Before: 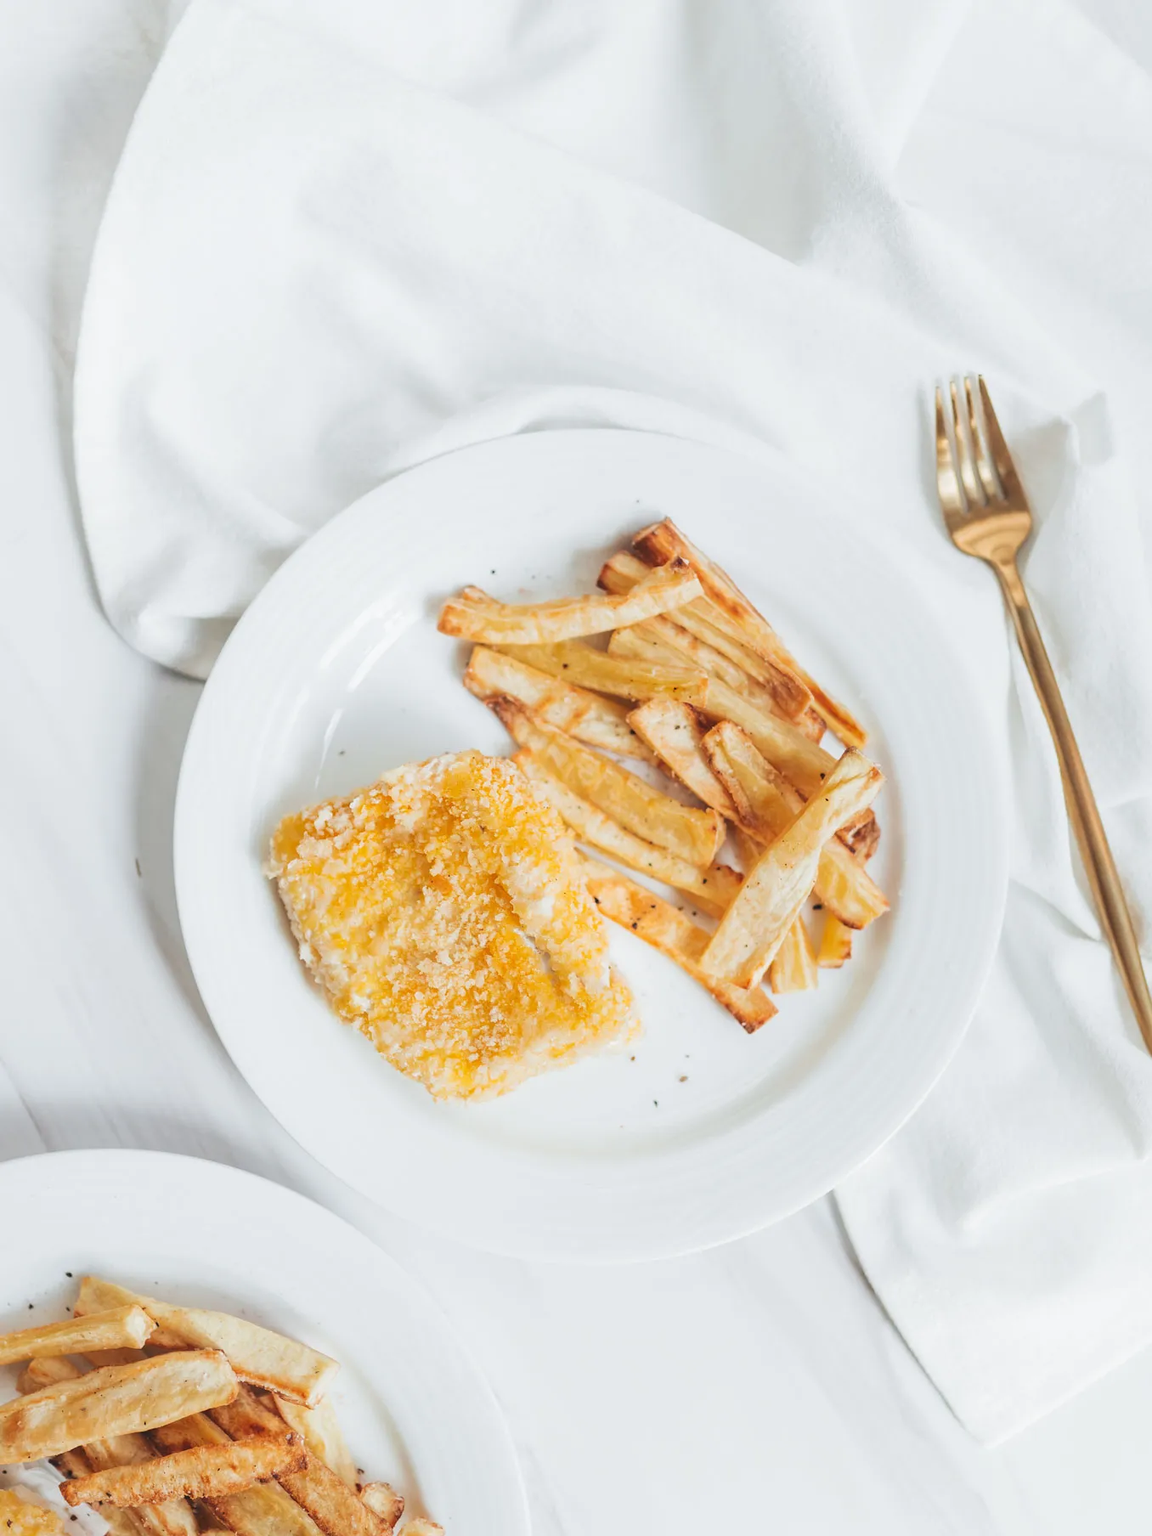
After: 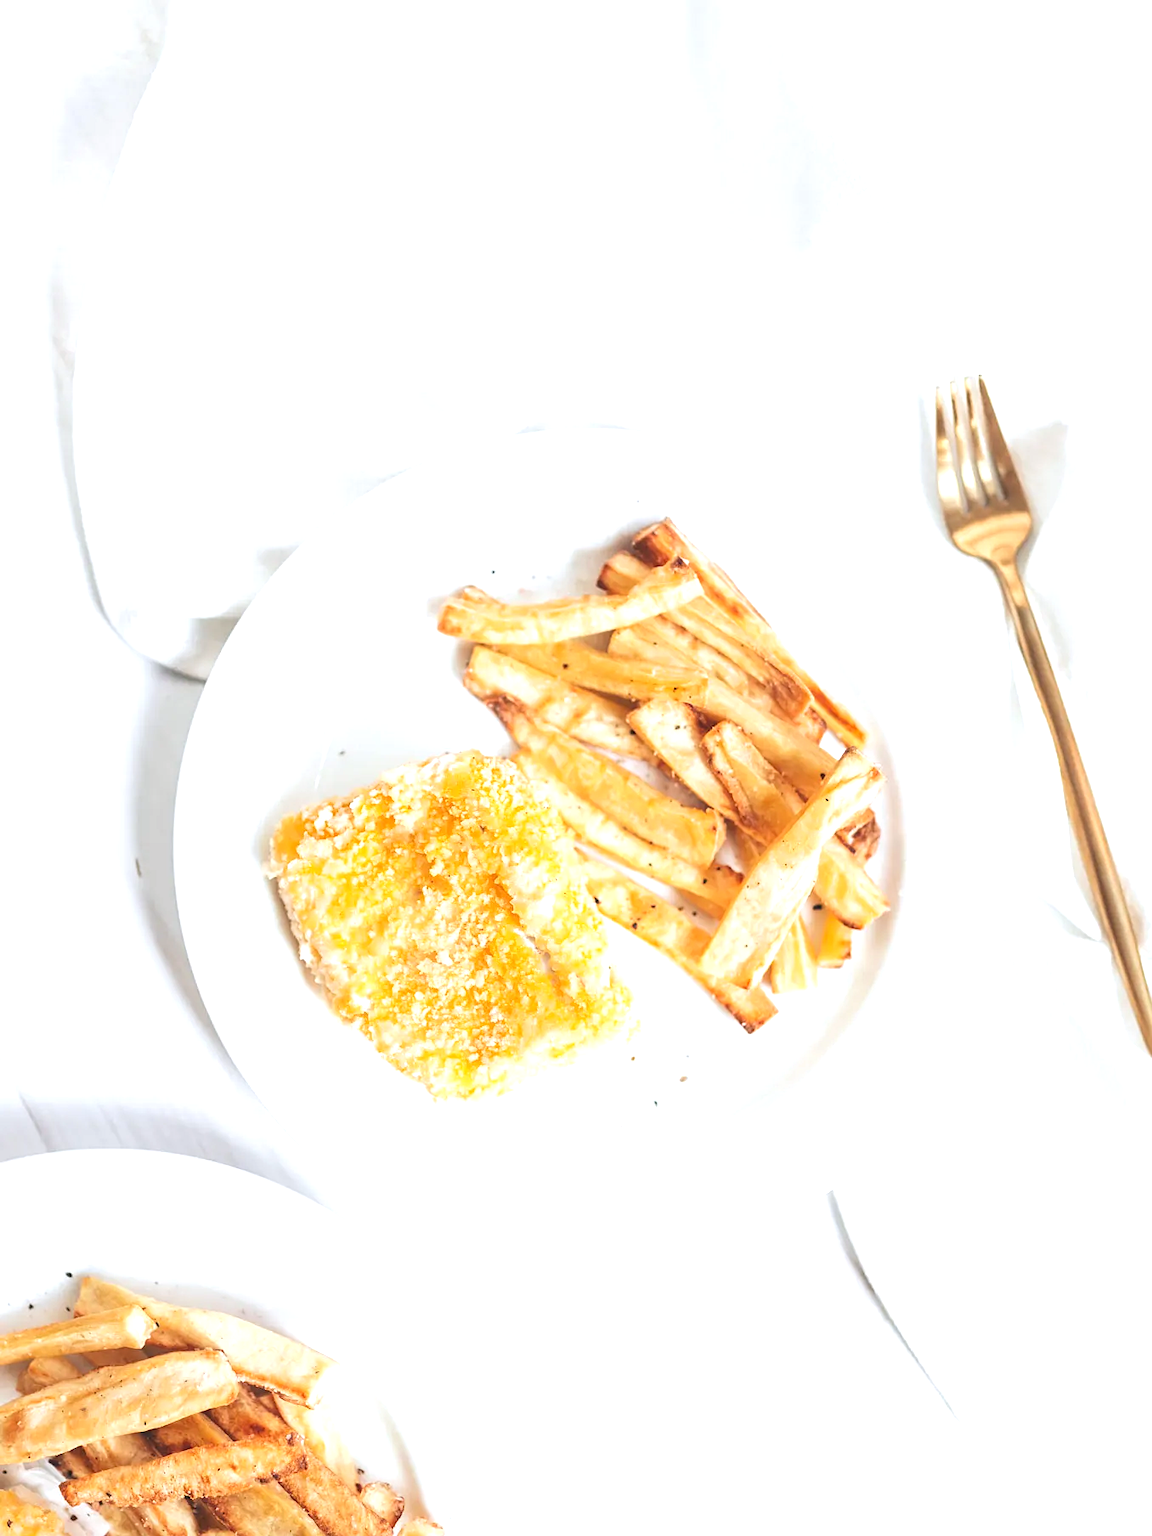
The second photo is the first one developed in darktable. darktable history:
exposure: black level correction 0, exposure 0.7 EV, compensate exposure bias true, compensate highlight preservation false
sharpen: amount 0.2
white balance: red 1.004, blue 1.024
